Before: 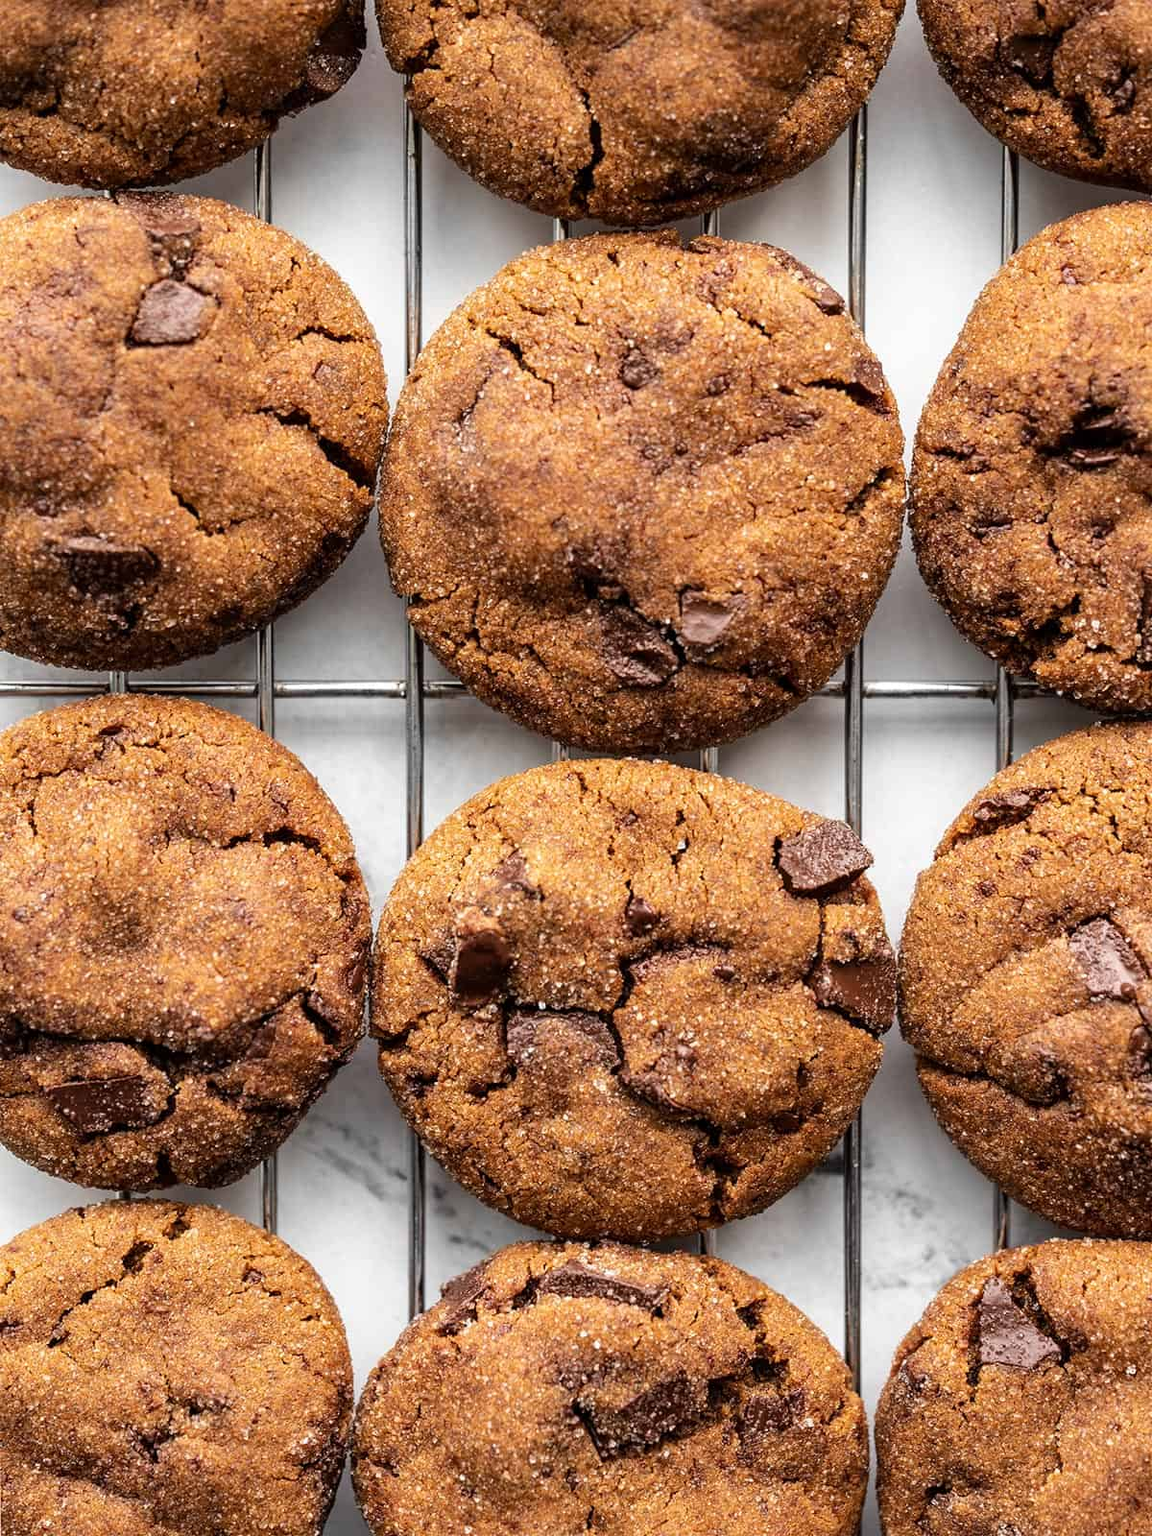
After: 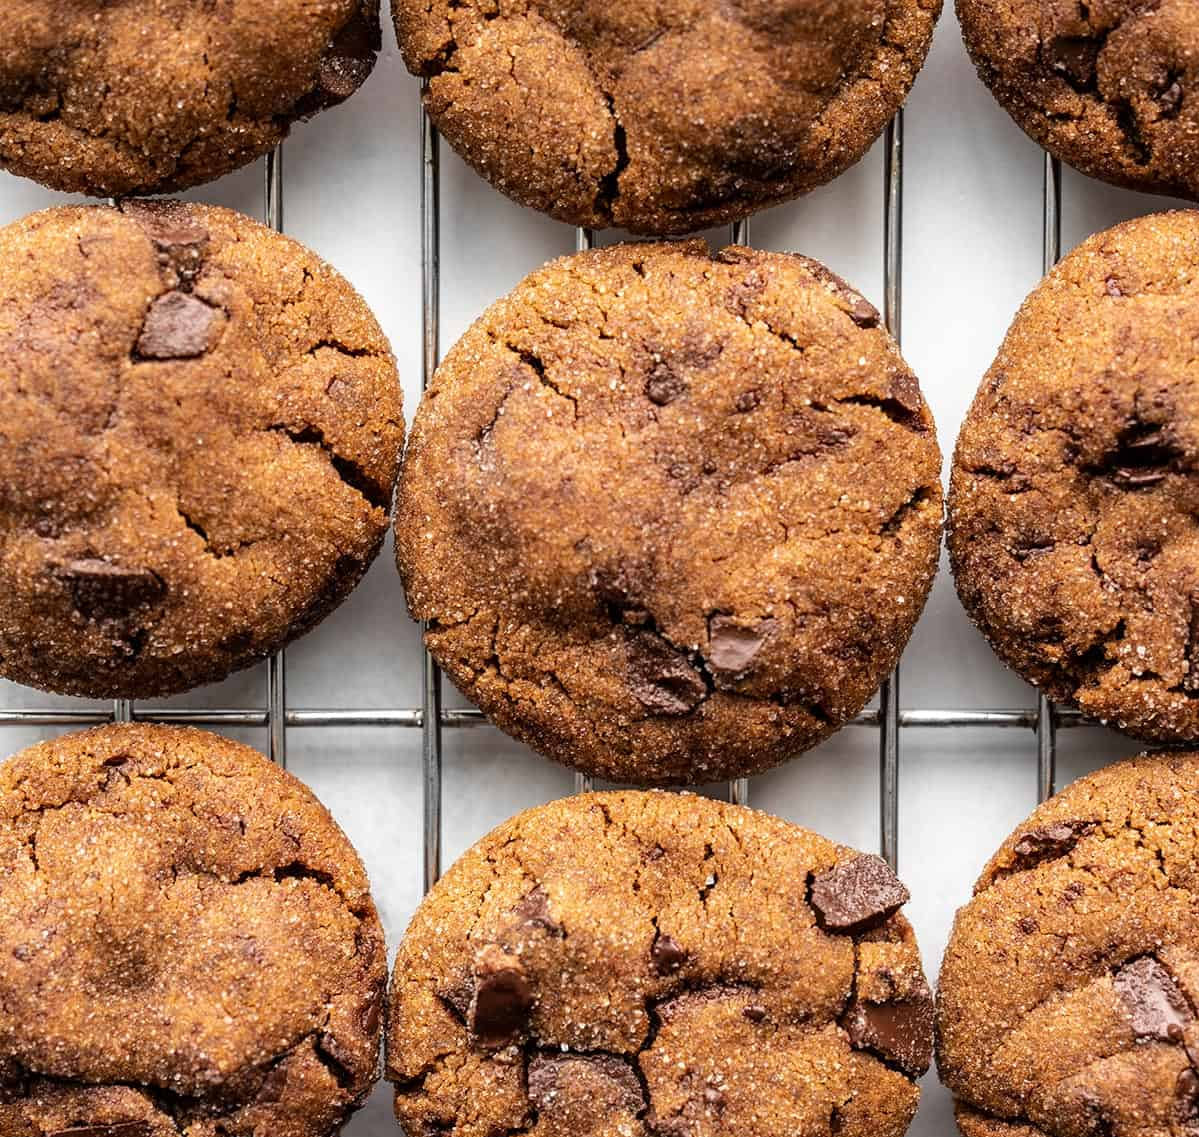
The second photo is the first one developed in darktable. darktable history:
crop: right 0.001%, bottom 28.89%
